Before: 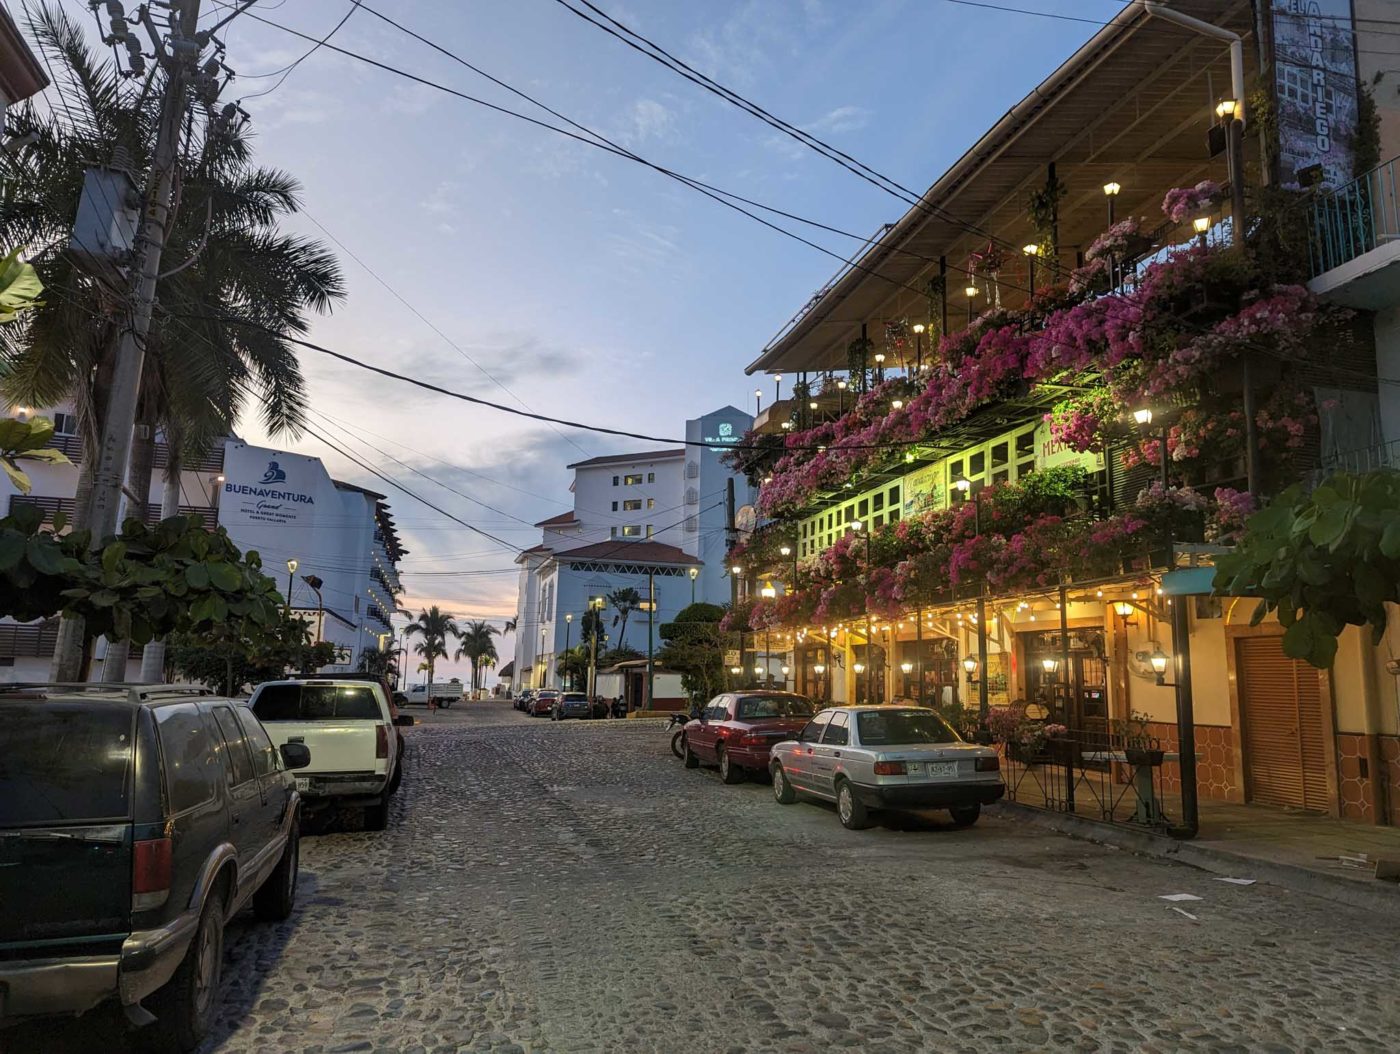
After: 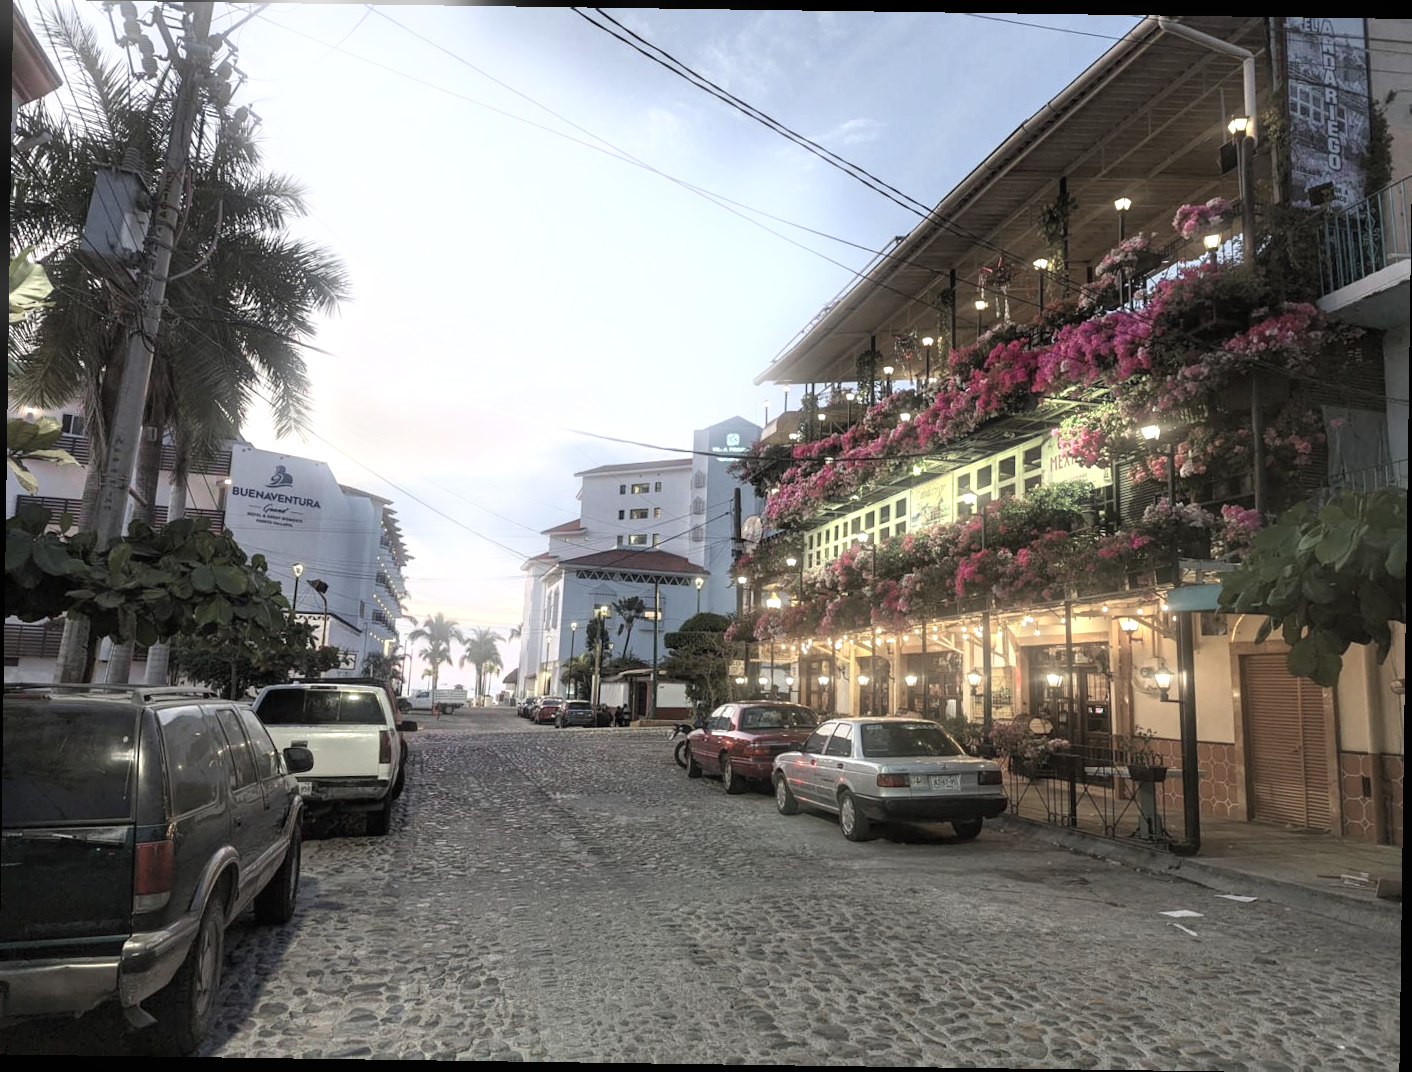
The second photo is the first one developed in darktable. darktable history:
rotate and perspective: rotation 0.8°, automatic cropping off
tone equalizer: on, module defaults
local contrast: mode bilateral grid, contrast 100, coarseness 100, detail 91%, midtone range 0.2
color zones: curves: ch0 [(0, 0.6) (0.129, 0.508) (0.193, 0.483) (0.429, 0.5) (0.571, 0.5) (0.714, 0.5) (0.857, 0.5) (1, 0.6)]; ch1 [(0, 0.481) (0.112, 0.245) (0.213, 0.223) (0.429, 0.233) (0.571, 0.231) (0.683, 0.242) (0.857, 0.296) (1, 0.481)]
crop and rotate: left 0.126%
exposure: exposure 0.785 EV, compensate highlight preservation false
bloom: size 5%, threshold 95%, strength 15%
